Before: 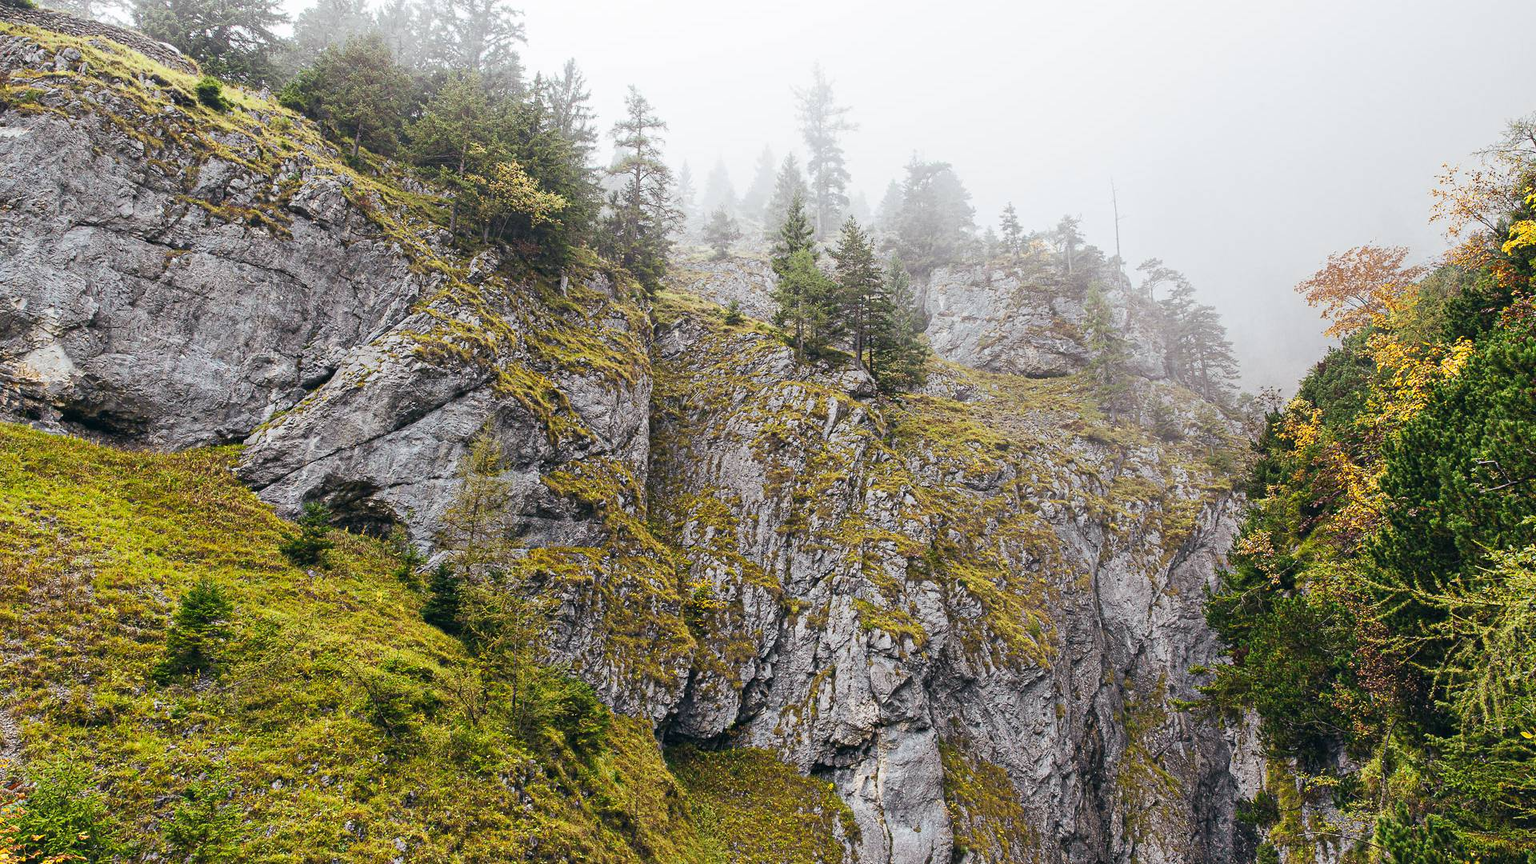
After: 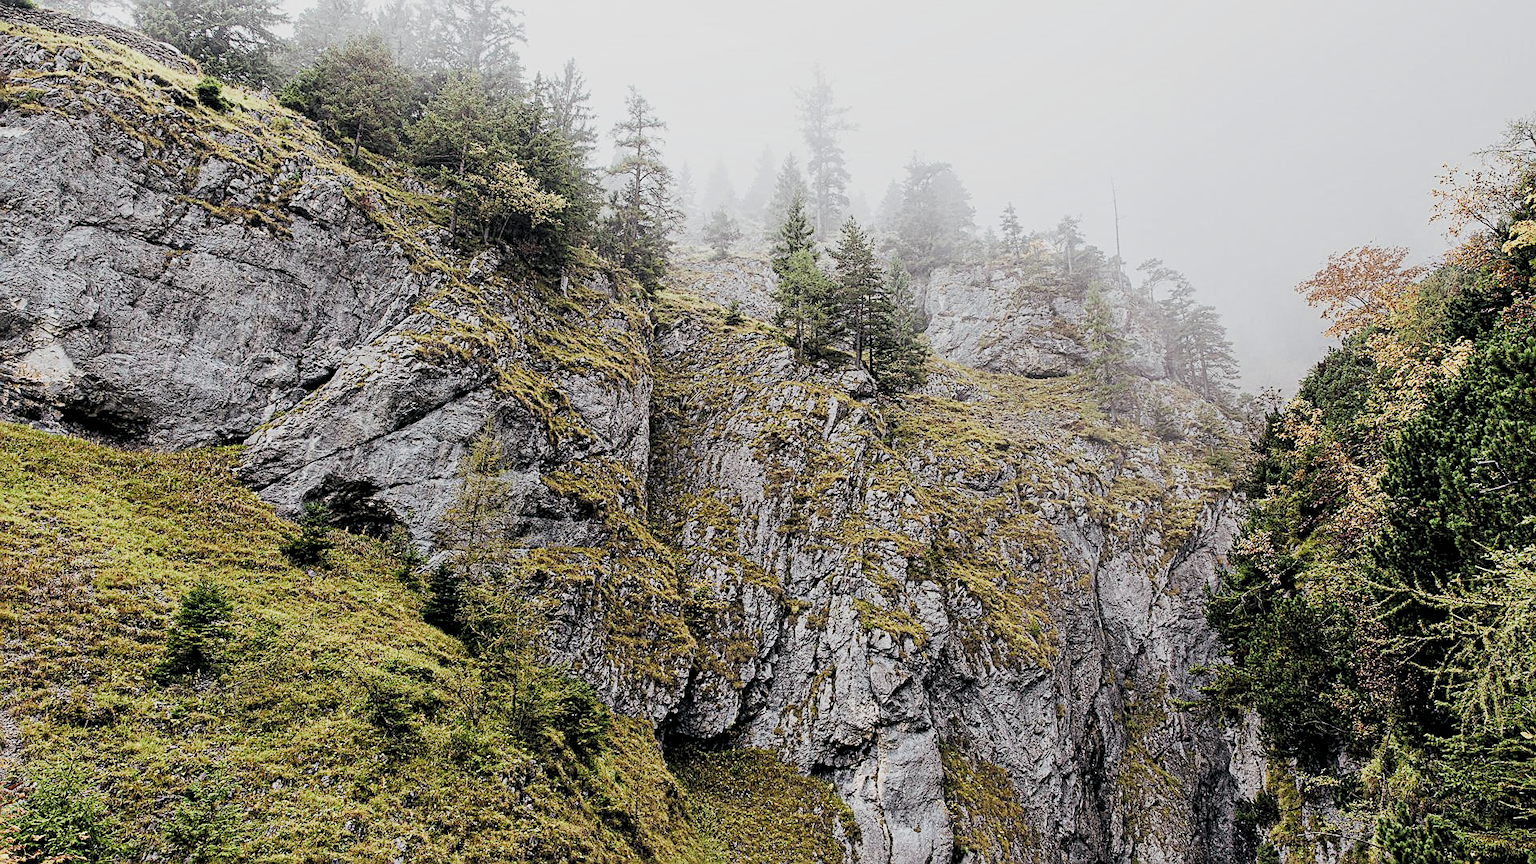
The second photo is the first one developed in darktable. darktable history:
exposure: exposure 0.608 EV, compensate highlight preservation false
sharpen: radius 1.946
filmic rgb: black relative exposure -7.65 EV, white relative exposure 4.56 EV, threshold 2.98 EV, hardness 3.61, add noise in highlights 0.001, color science v3 (2019), use custom middle-gray values true, contrast in highlights soft, enable highlight reconstruction true
levels: levels [0.116, 0.574, 1]
local contrast: highlights 104%, shadows 101%, detail 119%, midtone range 0.2
